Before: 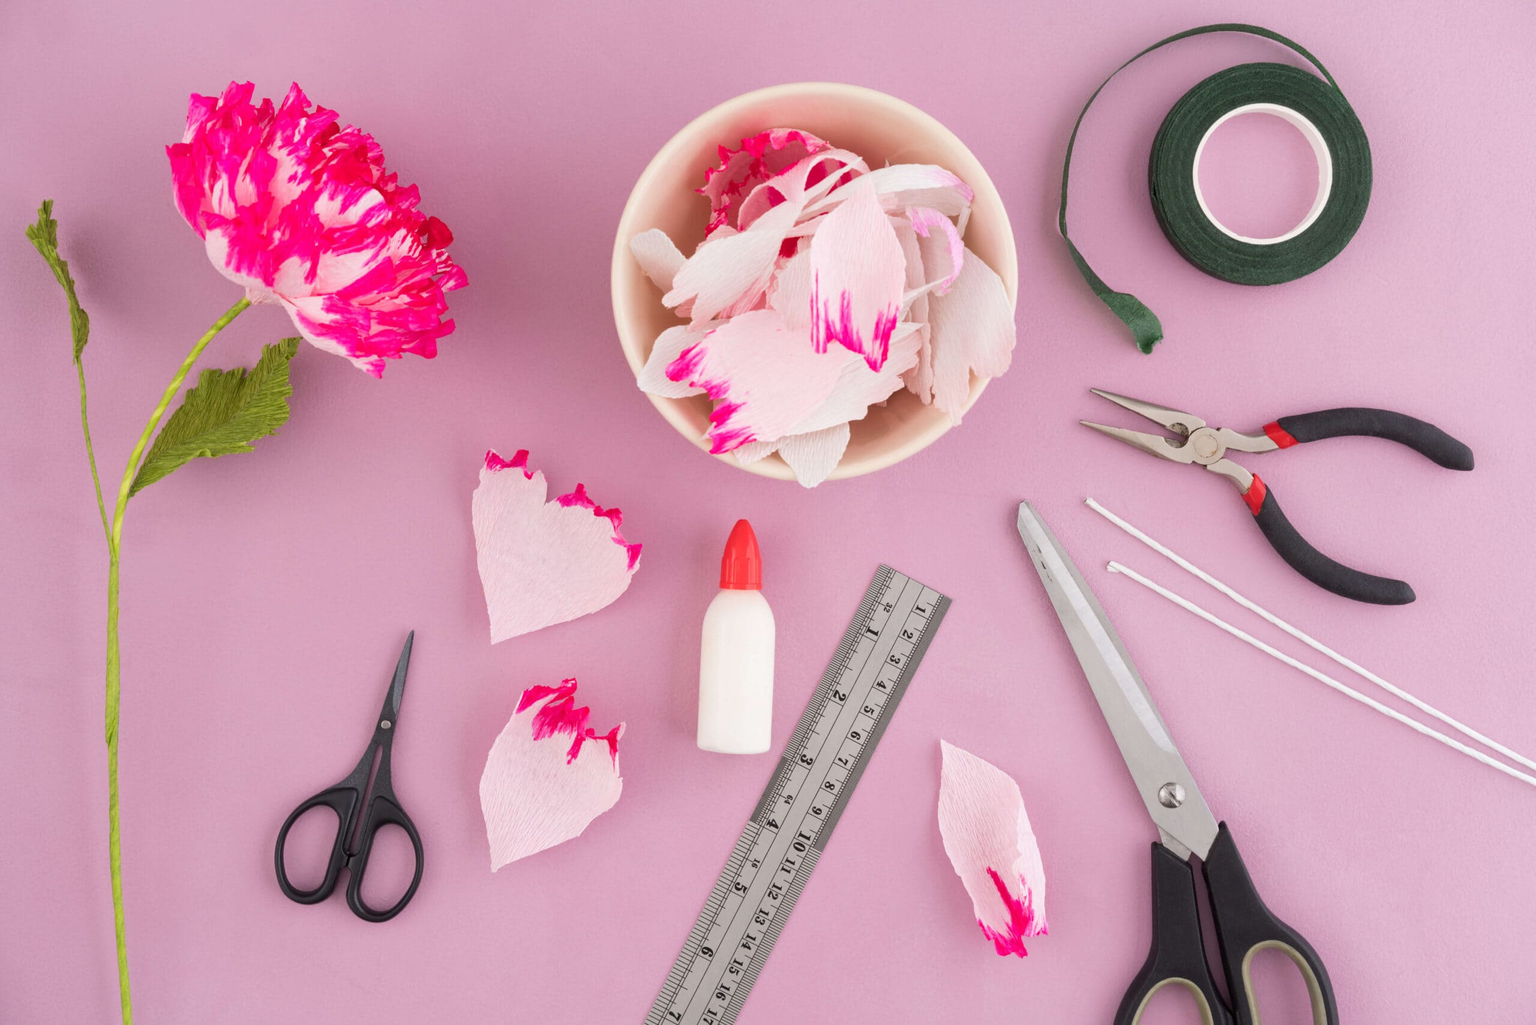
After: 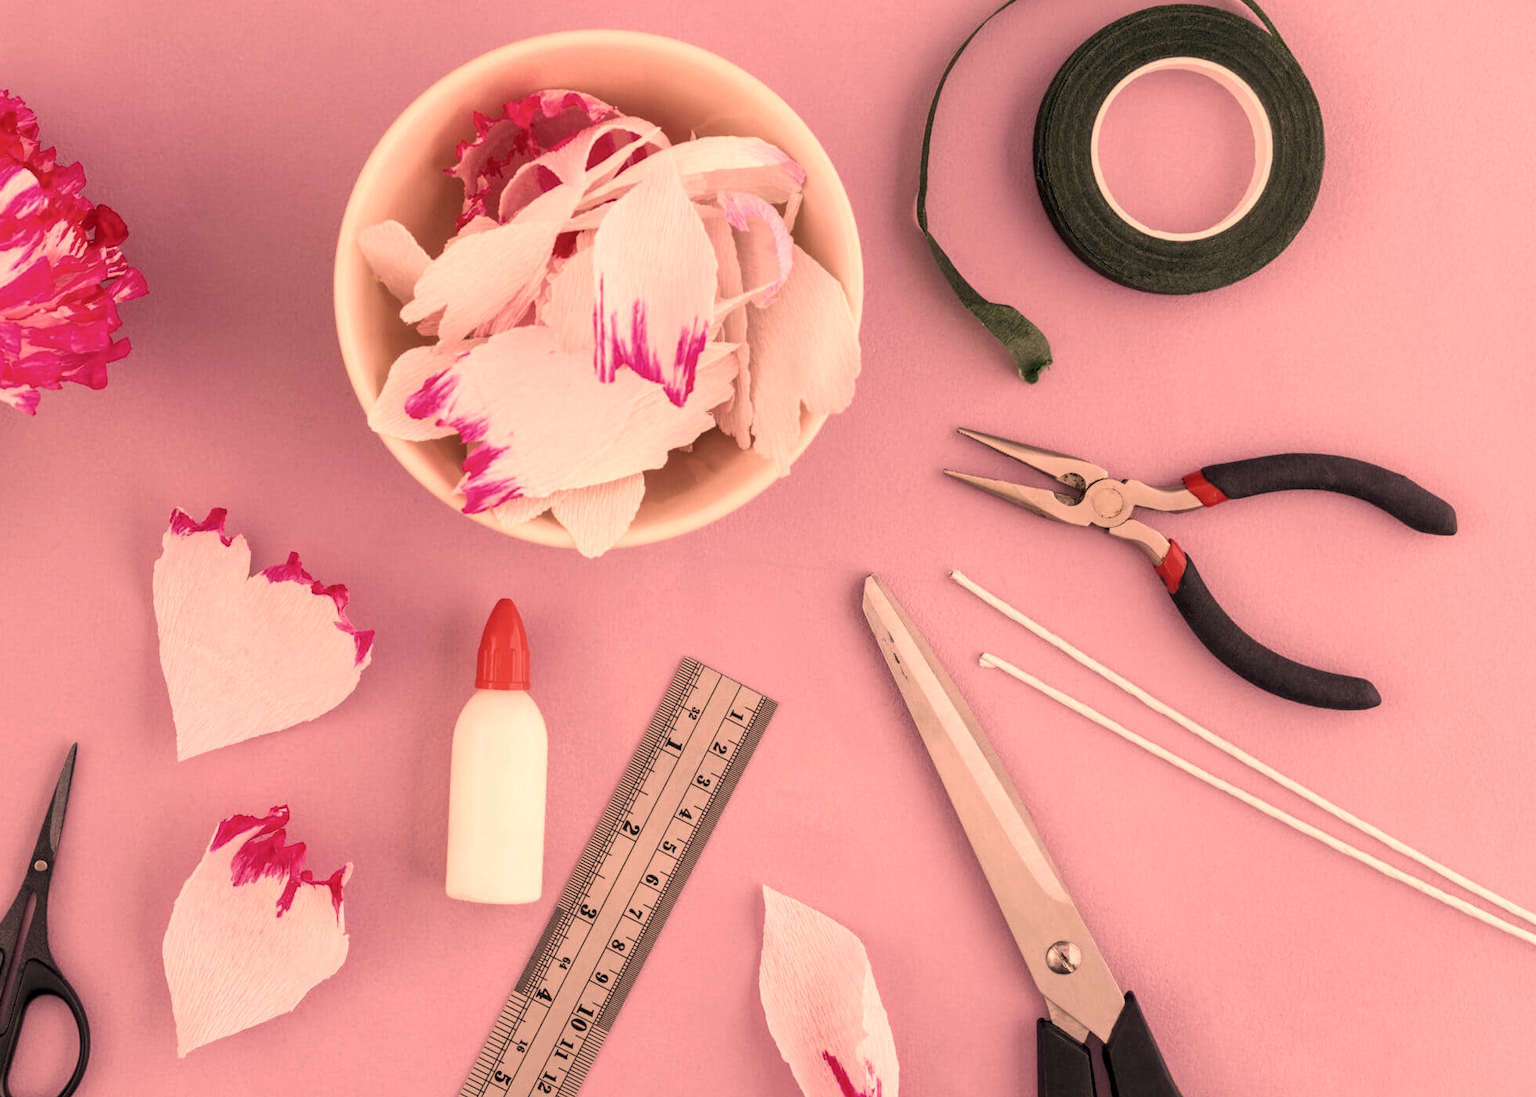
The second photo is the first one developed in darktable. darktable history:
color correction: highlights a* 40, highlights b* 40, saturation 0.69
local contrast: detail 142%
crop: left 23.095%, top 5.827%, bottom 11.854%
